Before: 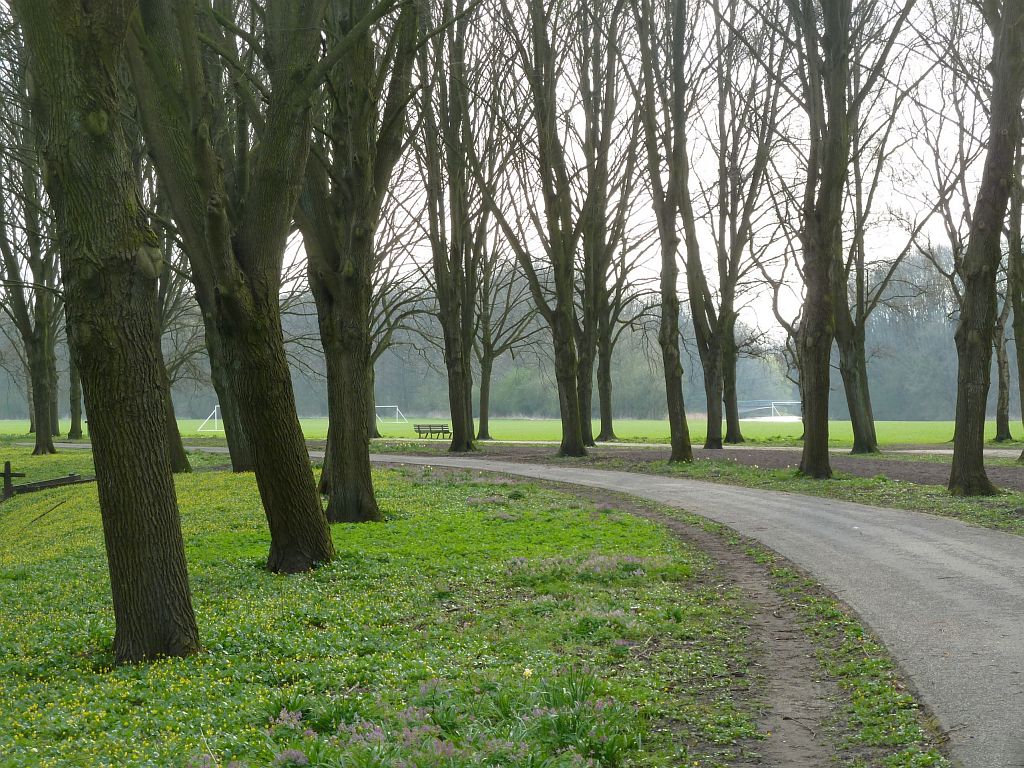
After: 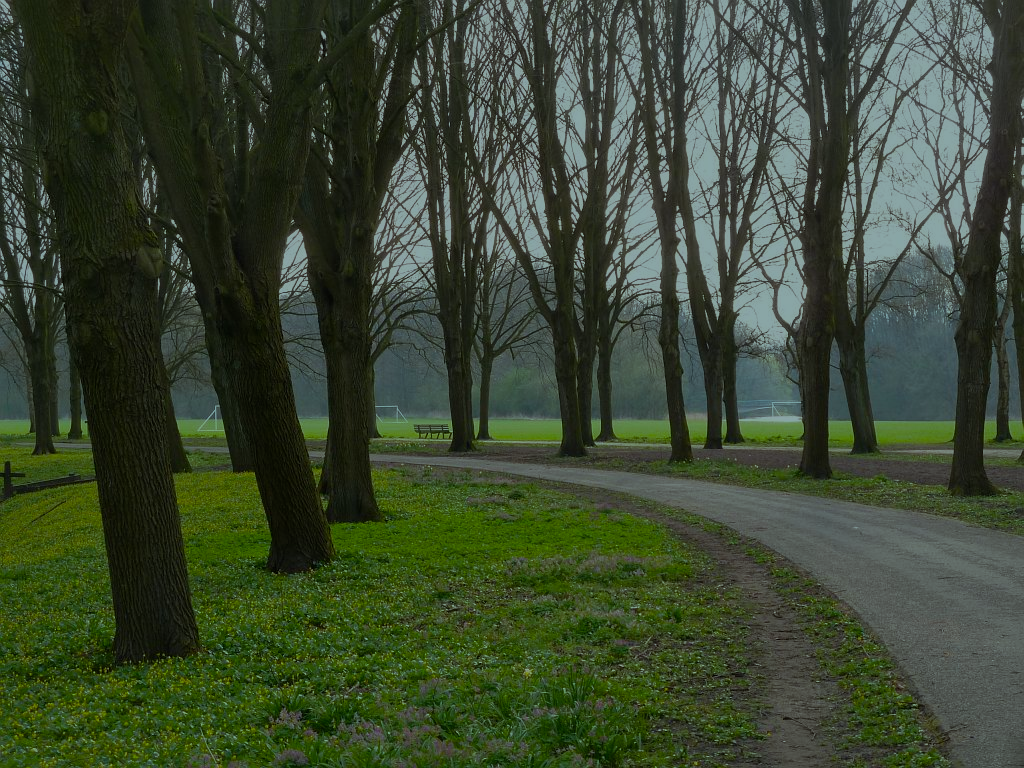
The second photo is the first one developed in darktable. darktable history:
color balance rgb: highlights gain › chroma 4.124%, highlights gain › hue 201.98°, linear chroma grading › global chroma 24.473%, perceptual saturation grading › global saturation 0.563%
exposure: exposure -1.552 EV, compensate highlight preservation false
